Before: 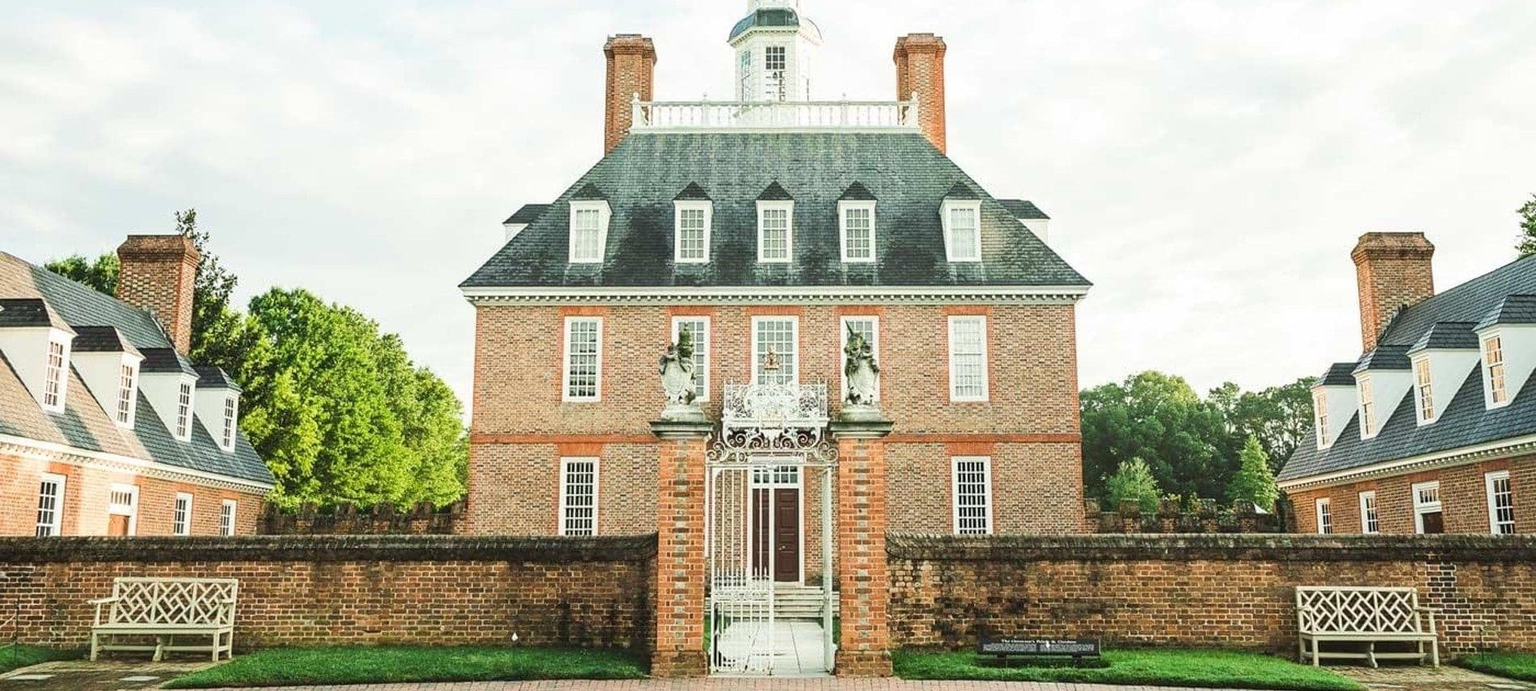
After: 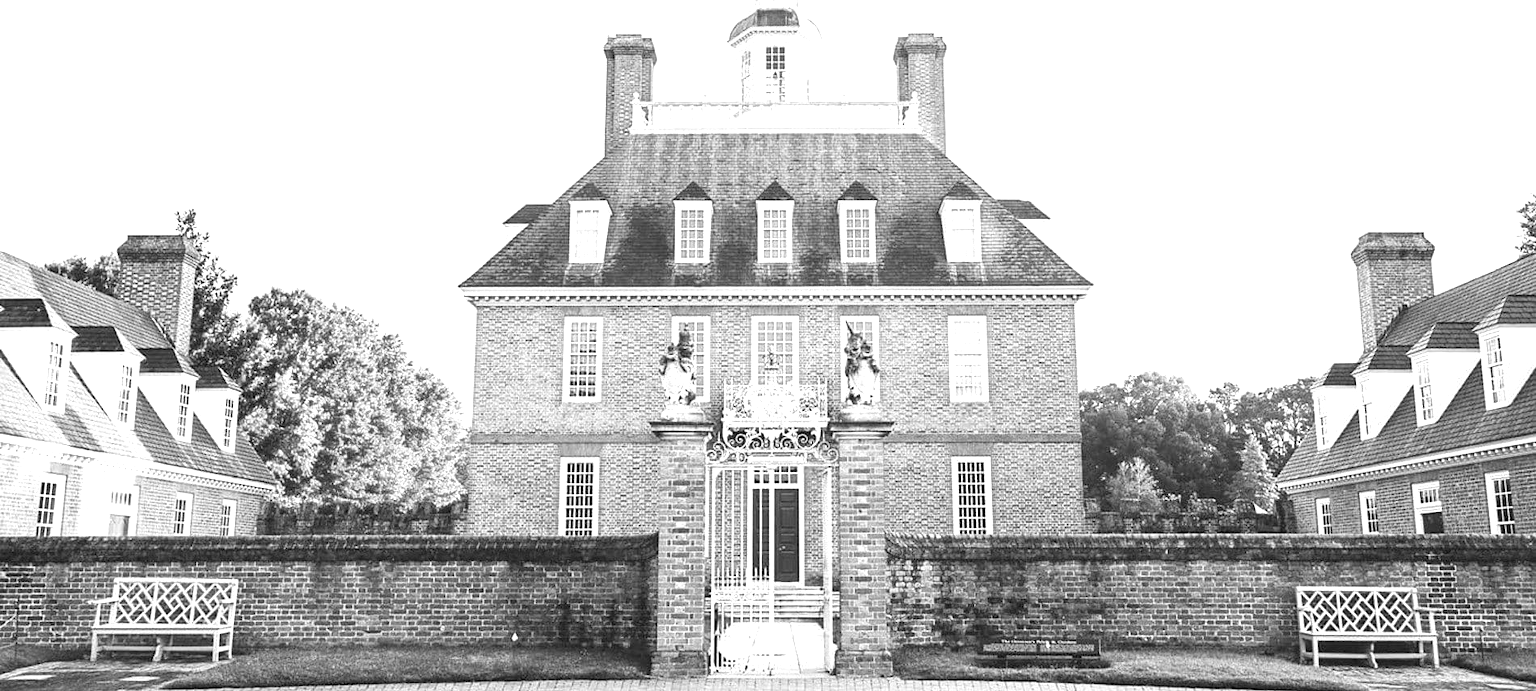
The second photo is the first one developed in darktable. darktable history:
exposure: exposure 0.722 EV, compensate highlight preservation false
color balance rgb: linear chroma grading › global chroma 3.45%, perceptual saturation grading › global saturation 11.24%, perceptual brilliance grading › global brilliance 3.04%, global vibrance 2.8%
monochrome: a -74.22, b 78.2
